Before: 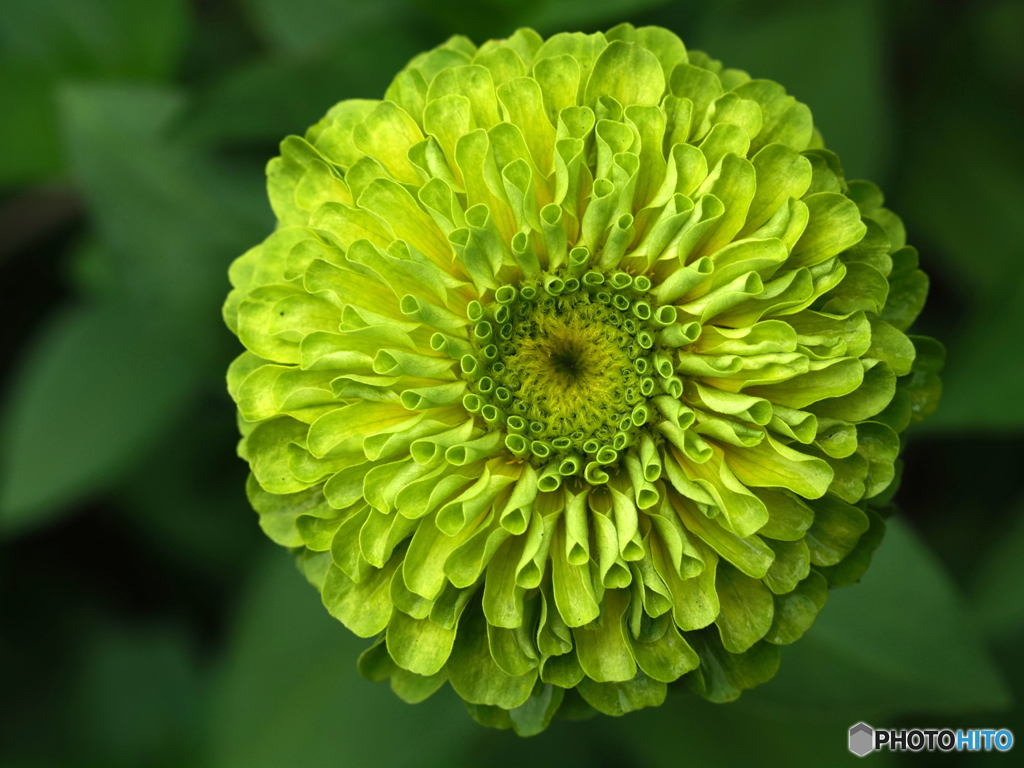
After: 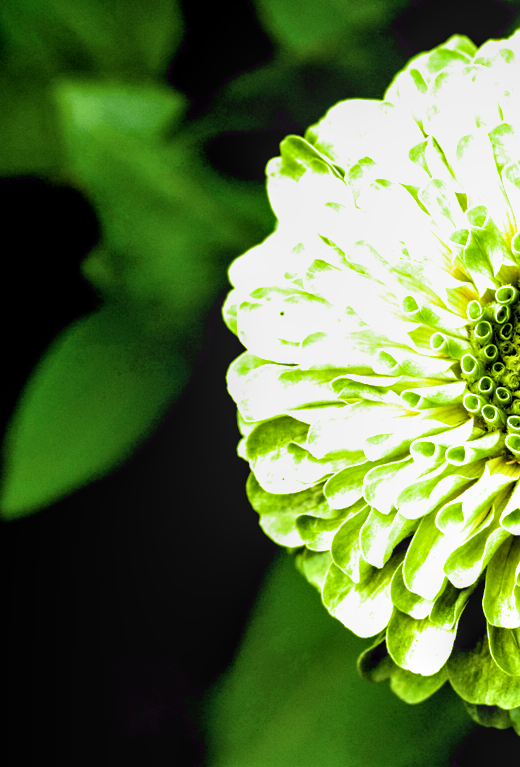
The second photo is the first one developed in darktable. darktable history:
crop and rotate: left 0.05%, top 0%, right 49.126%
local contrast: on, module defaults
filmic rgb: black relative exposure -3.61 EV, white relative exposure 2.12 EV, hardness 3.62
exposure: black level correction 0.036, exposure 0.905 EV, compensate highlight preservation false
